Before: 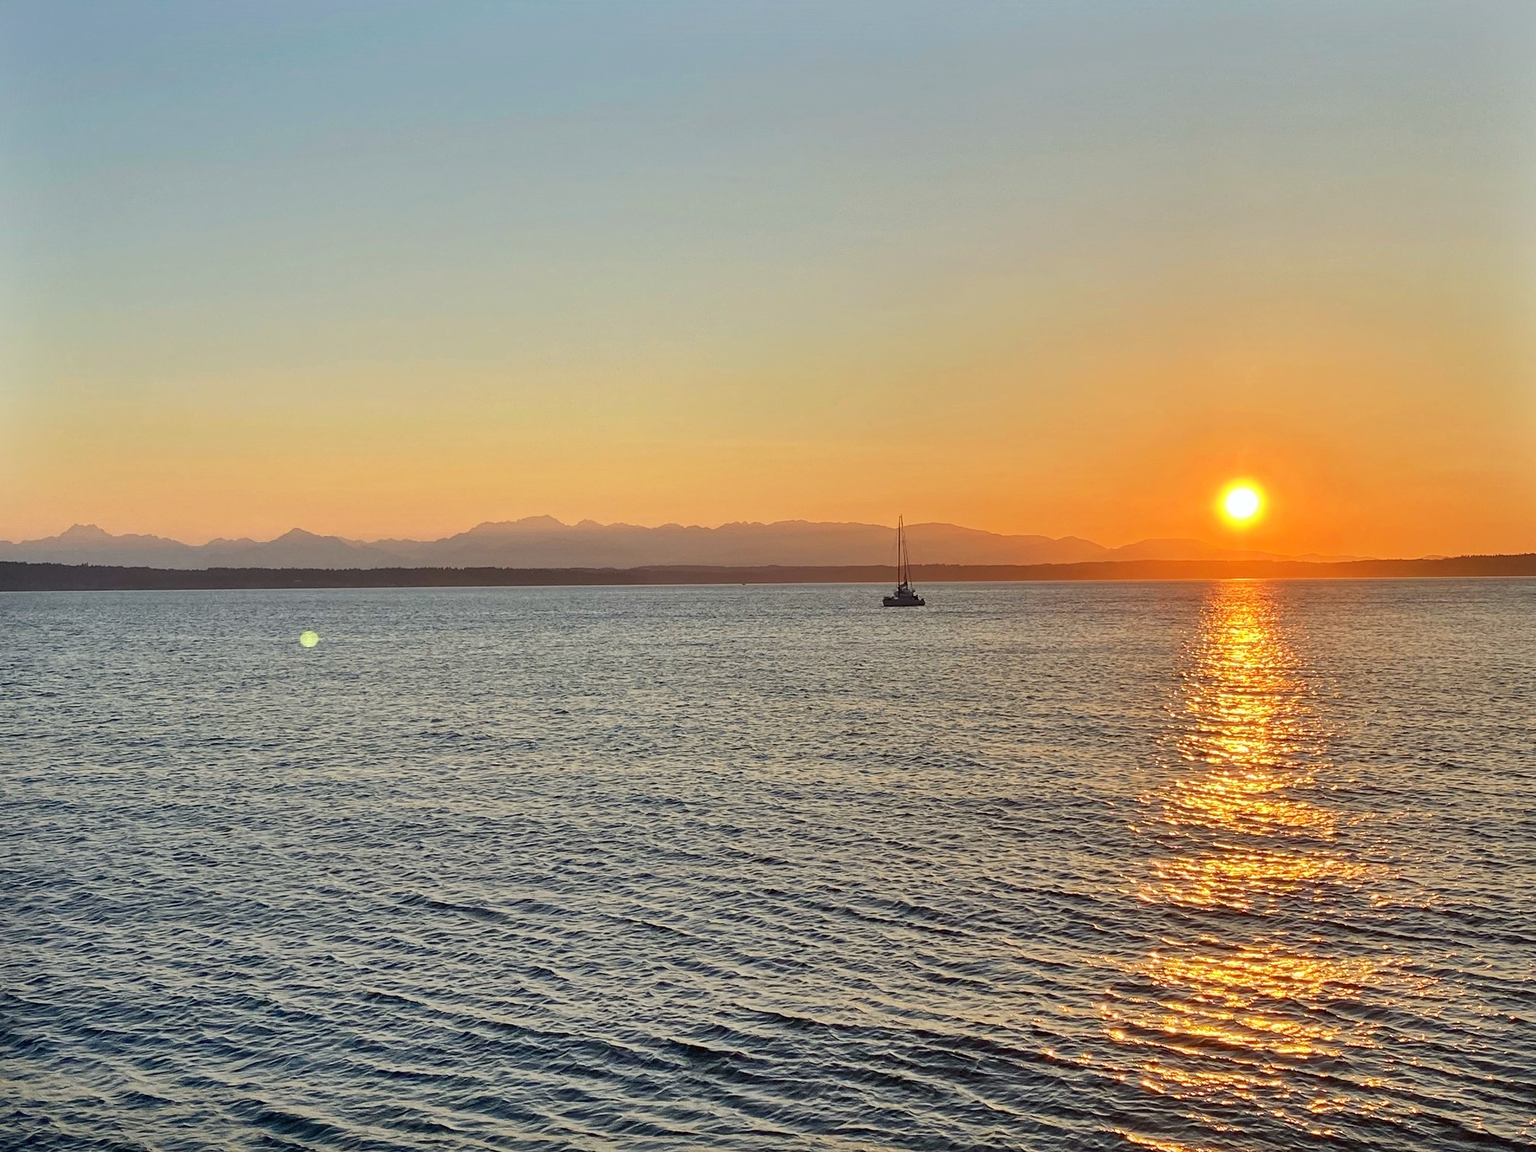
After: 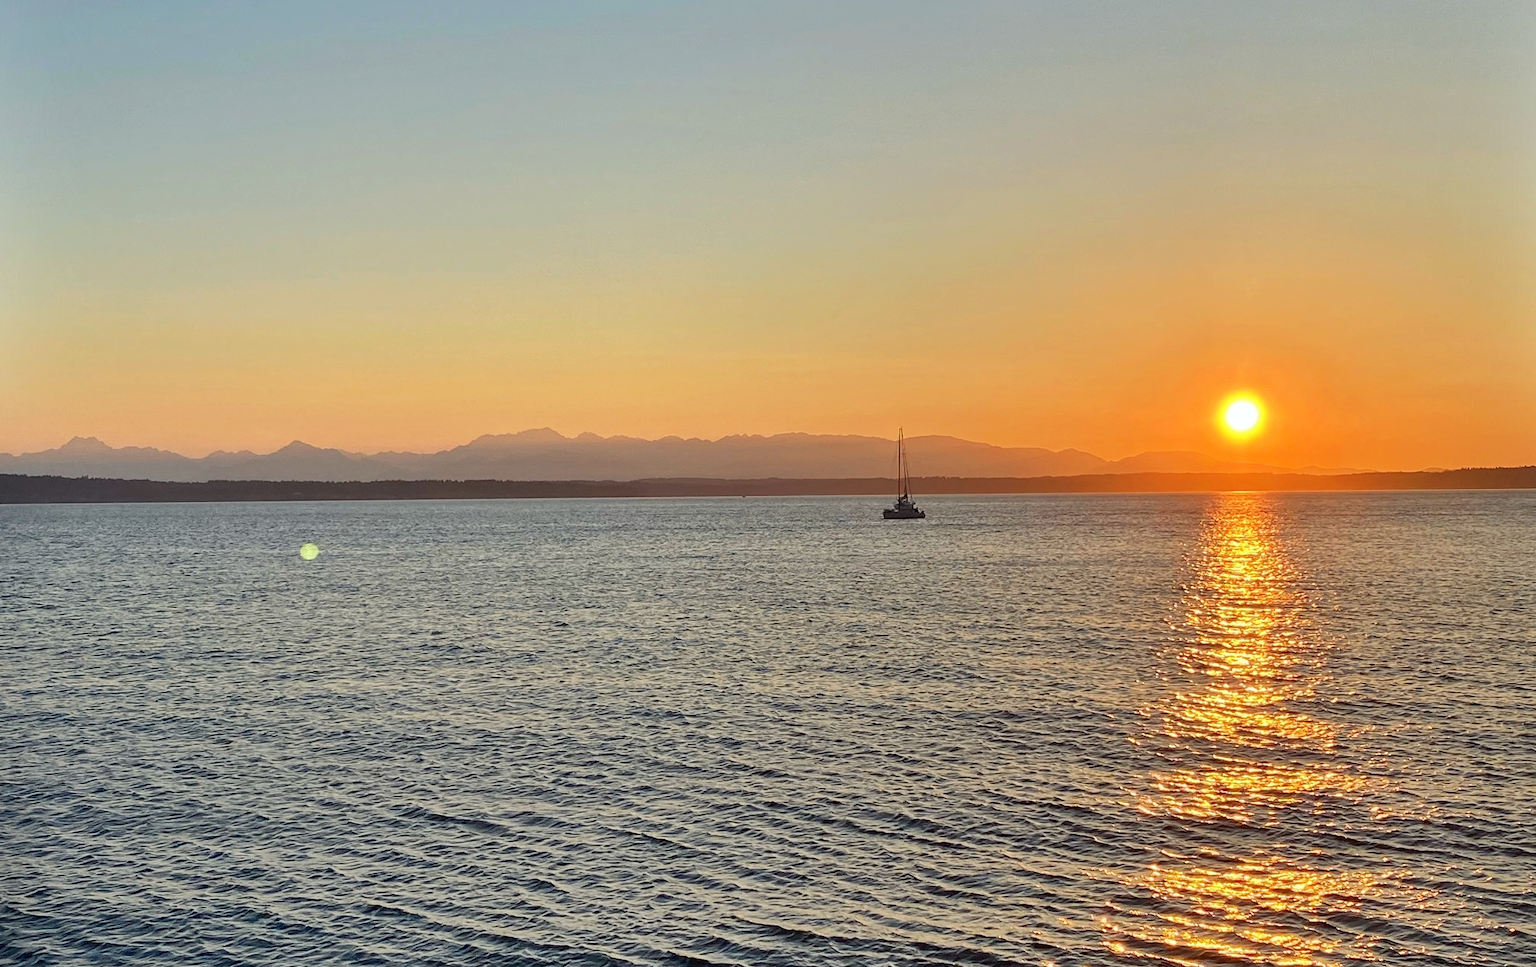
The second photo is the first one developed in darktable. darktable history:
crop: top 7.623%, bottom 8.32%
